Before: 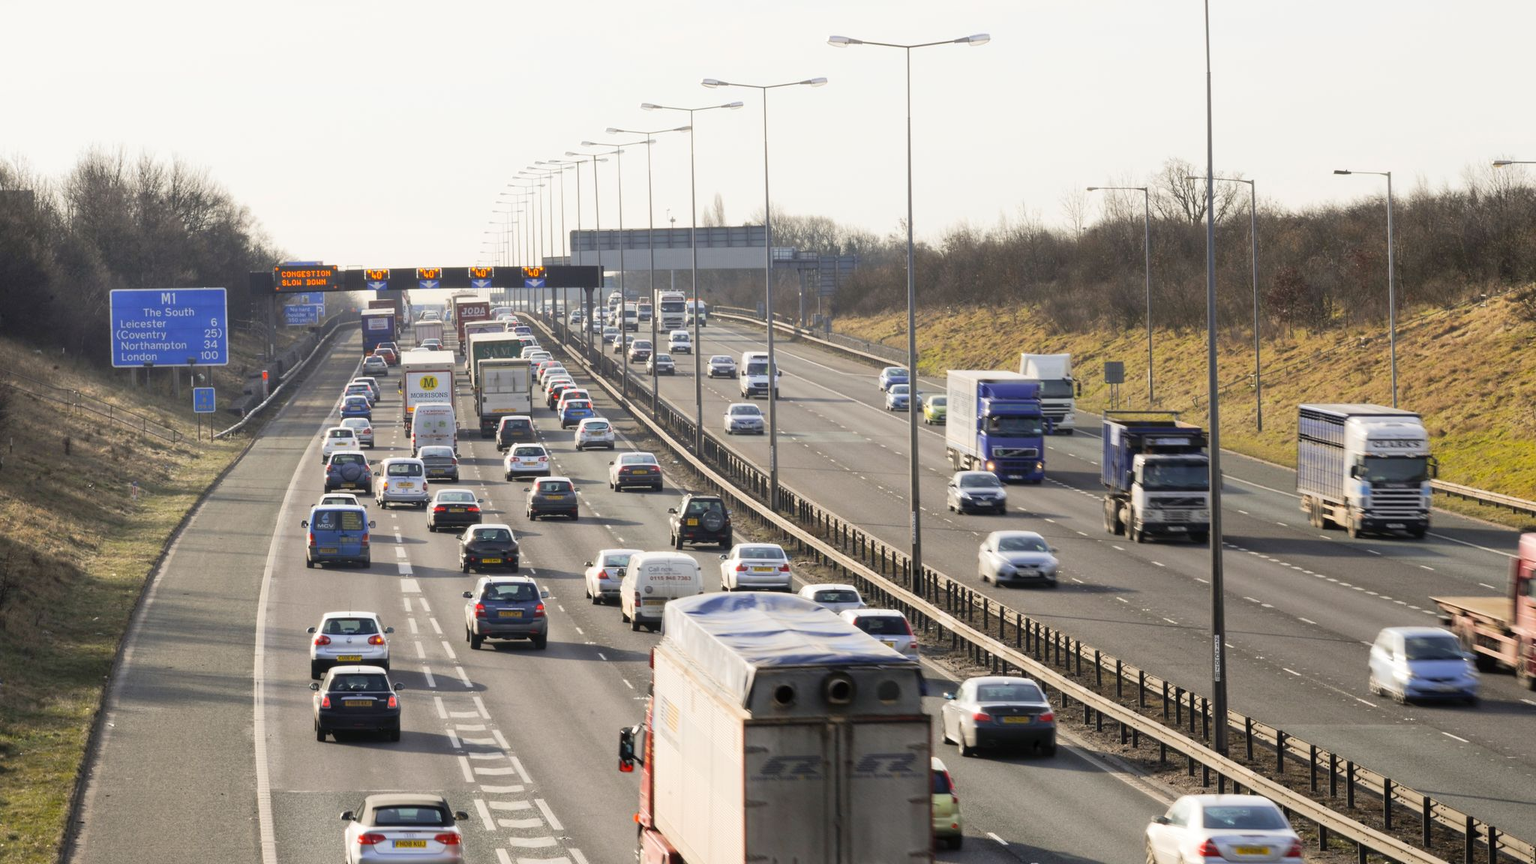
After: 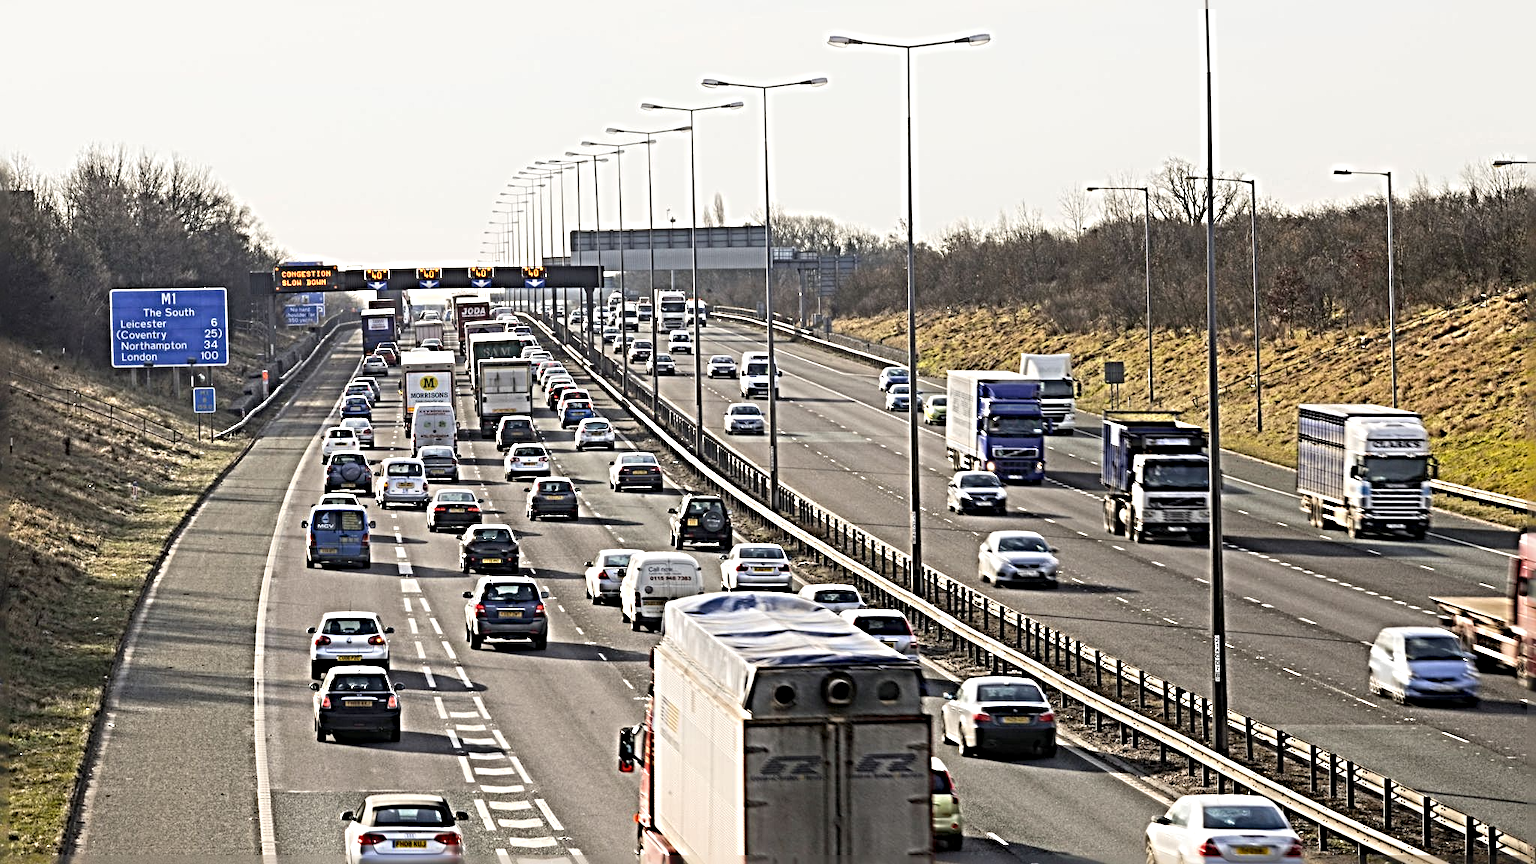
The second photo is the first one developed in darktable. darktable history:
sharpen: radius 6.289, amount 1.783, threshold 0.135
